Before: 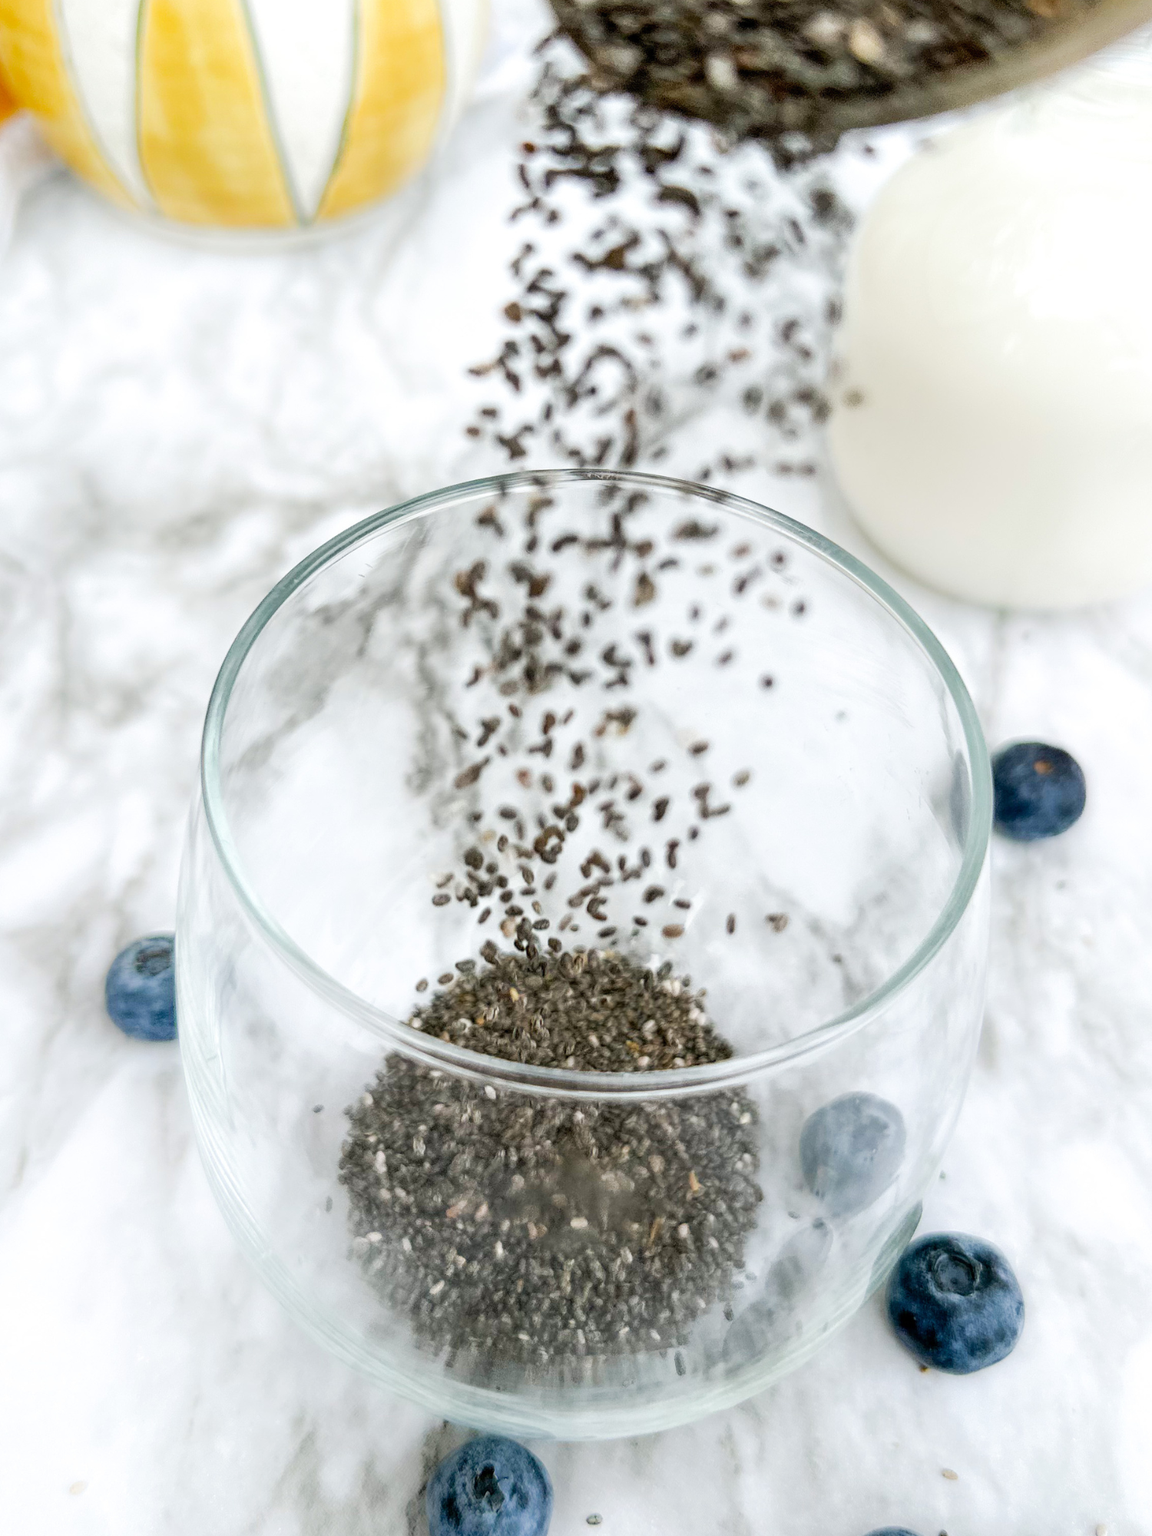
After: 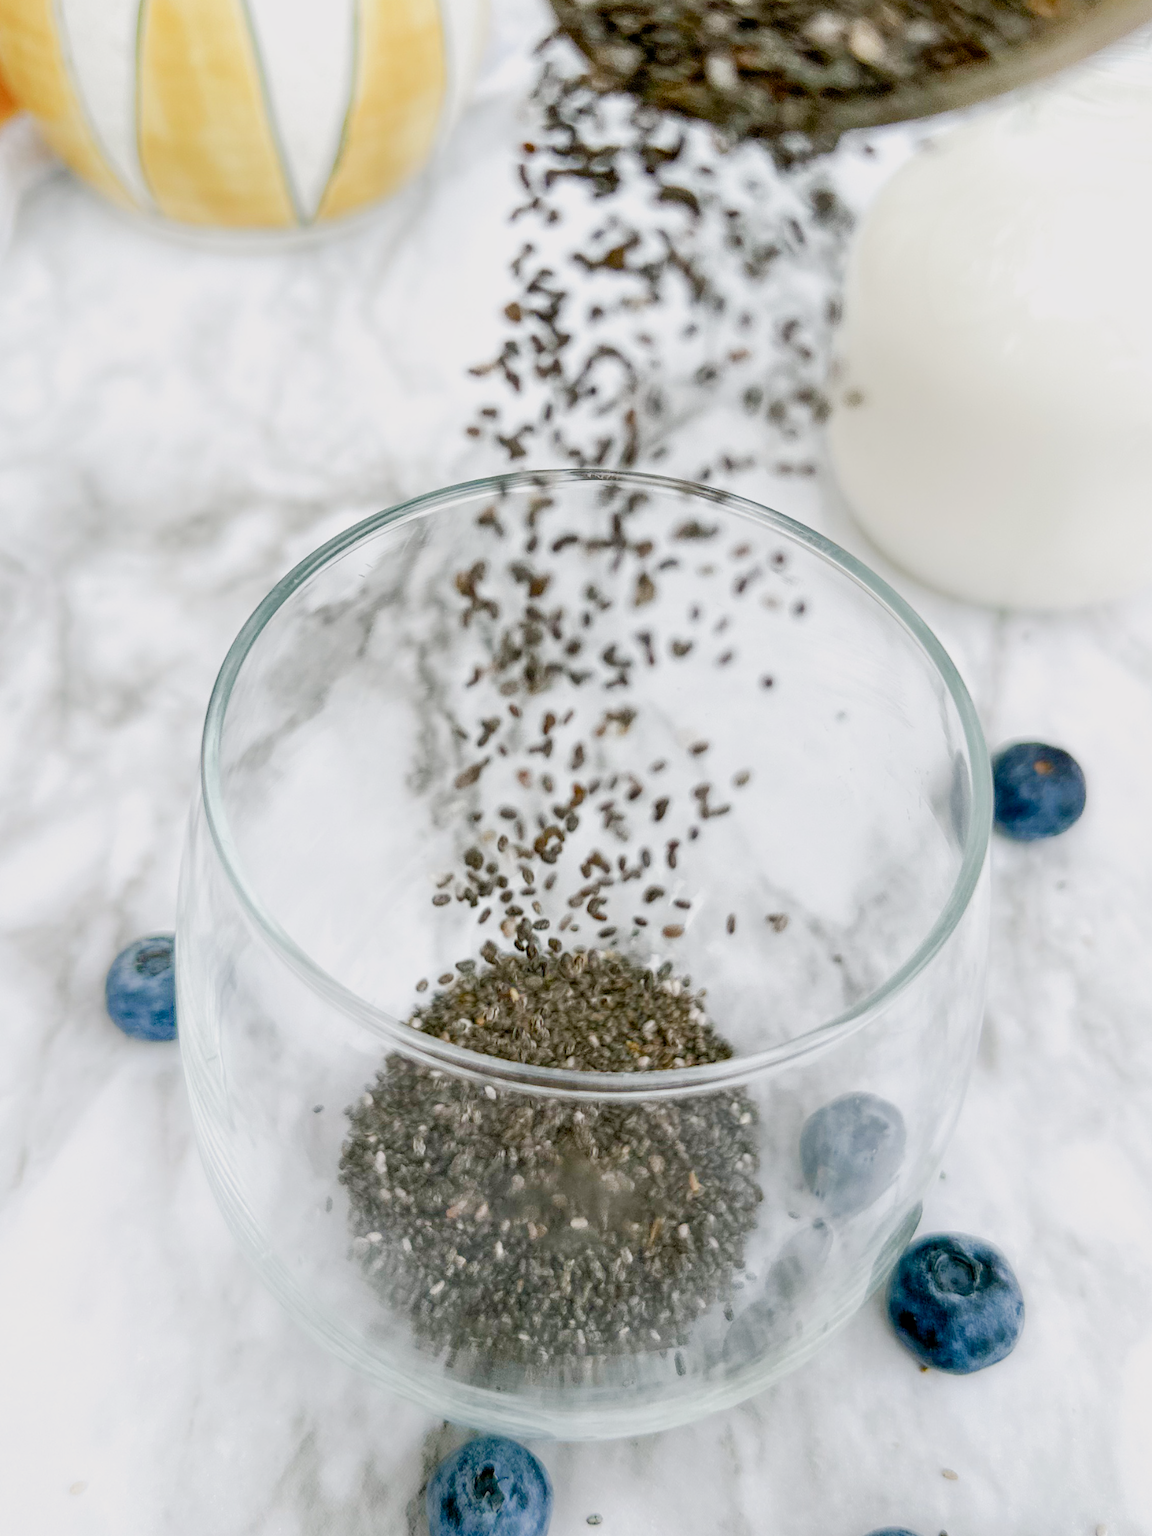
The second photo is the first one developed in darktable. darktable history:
exposure: black level correction 0.001, compensate highlight preservation false
tone equalizer: -7 EV 0.18 EV, -6 EV 0.12 EV, -5 EV 0.08 EV, -4 EV 0.04 EV, -2 EV -0.02 EV, -1 EV -0.04 EV, +0 EV -0.06 EV, luminance estimator HSV value / RGB max
color balance rgb: shadows lift › chroma 1%, shadows lift › hue 113°, highlights gain › chroma 0.2%, highlights gain › hue 333°, perceptual saturation grading › global saturation 20%, perceptual saturation grading › highlights -50%, perceptual saturation grading › shadows 25%, contrast -10%
